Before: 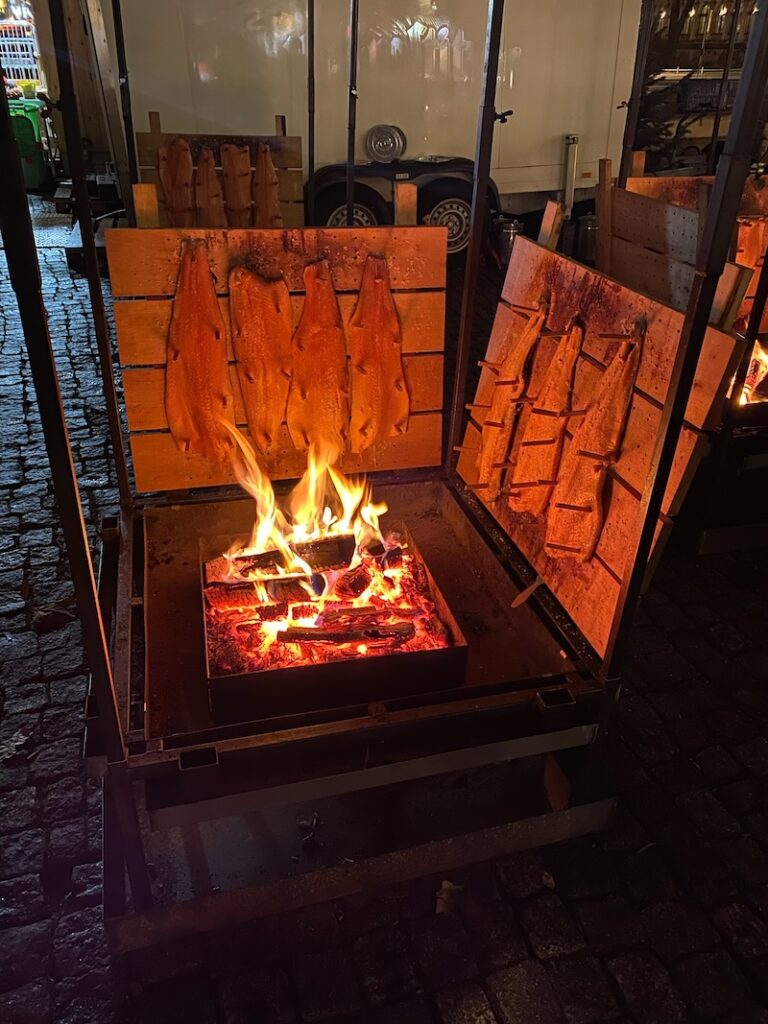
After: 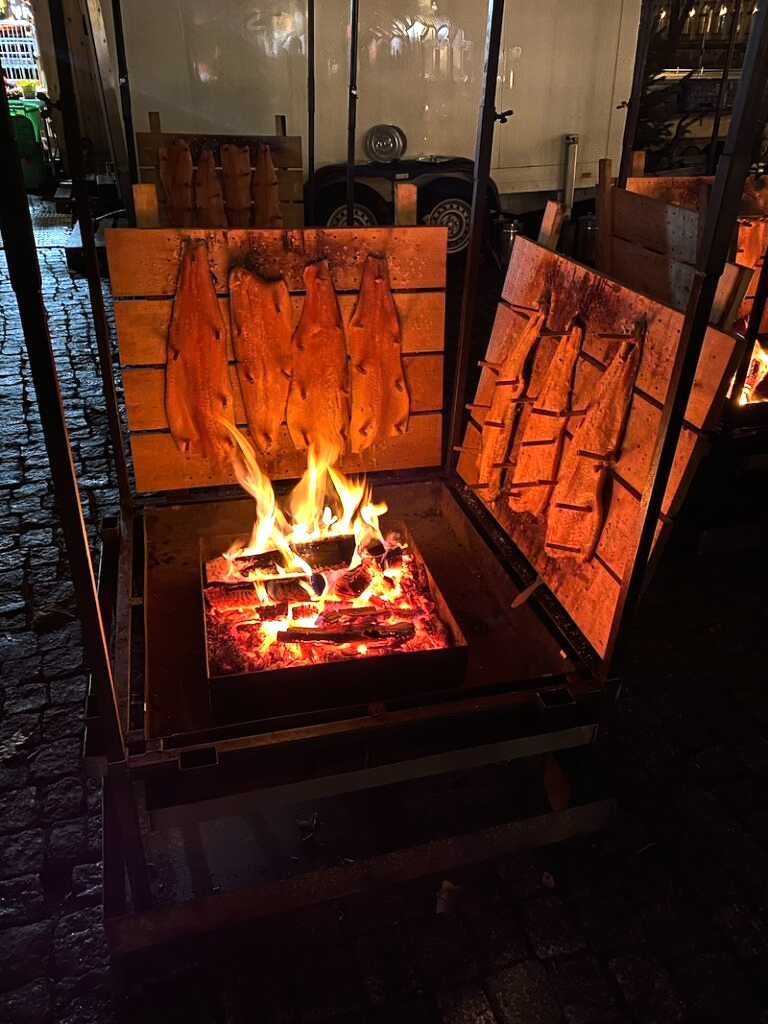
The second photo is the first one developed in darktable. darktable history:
tone equalizer: -8 EV -0.75 EV, -7 EV -0.7 EV, -6 EV -0.6 EV, -5 EV -0.4 EV, -3 EV 0.4 EV, -2 EV 0.6 EV, -1 EV 0.7 EV, +0 EV 0.75 EV, edges refinement/feathering 500, mask exposure compensation -1.57 EV, preserve details no
exposure: exposure -0.151 EV, compensate highlight preservation false
